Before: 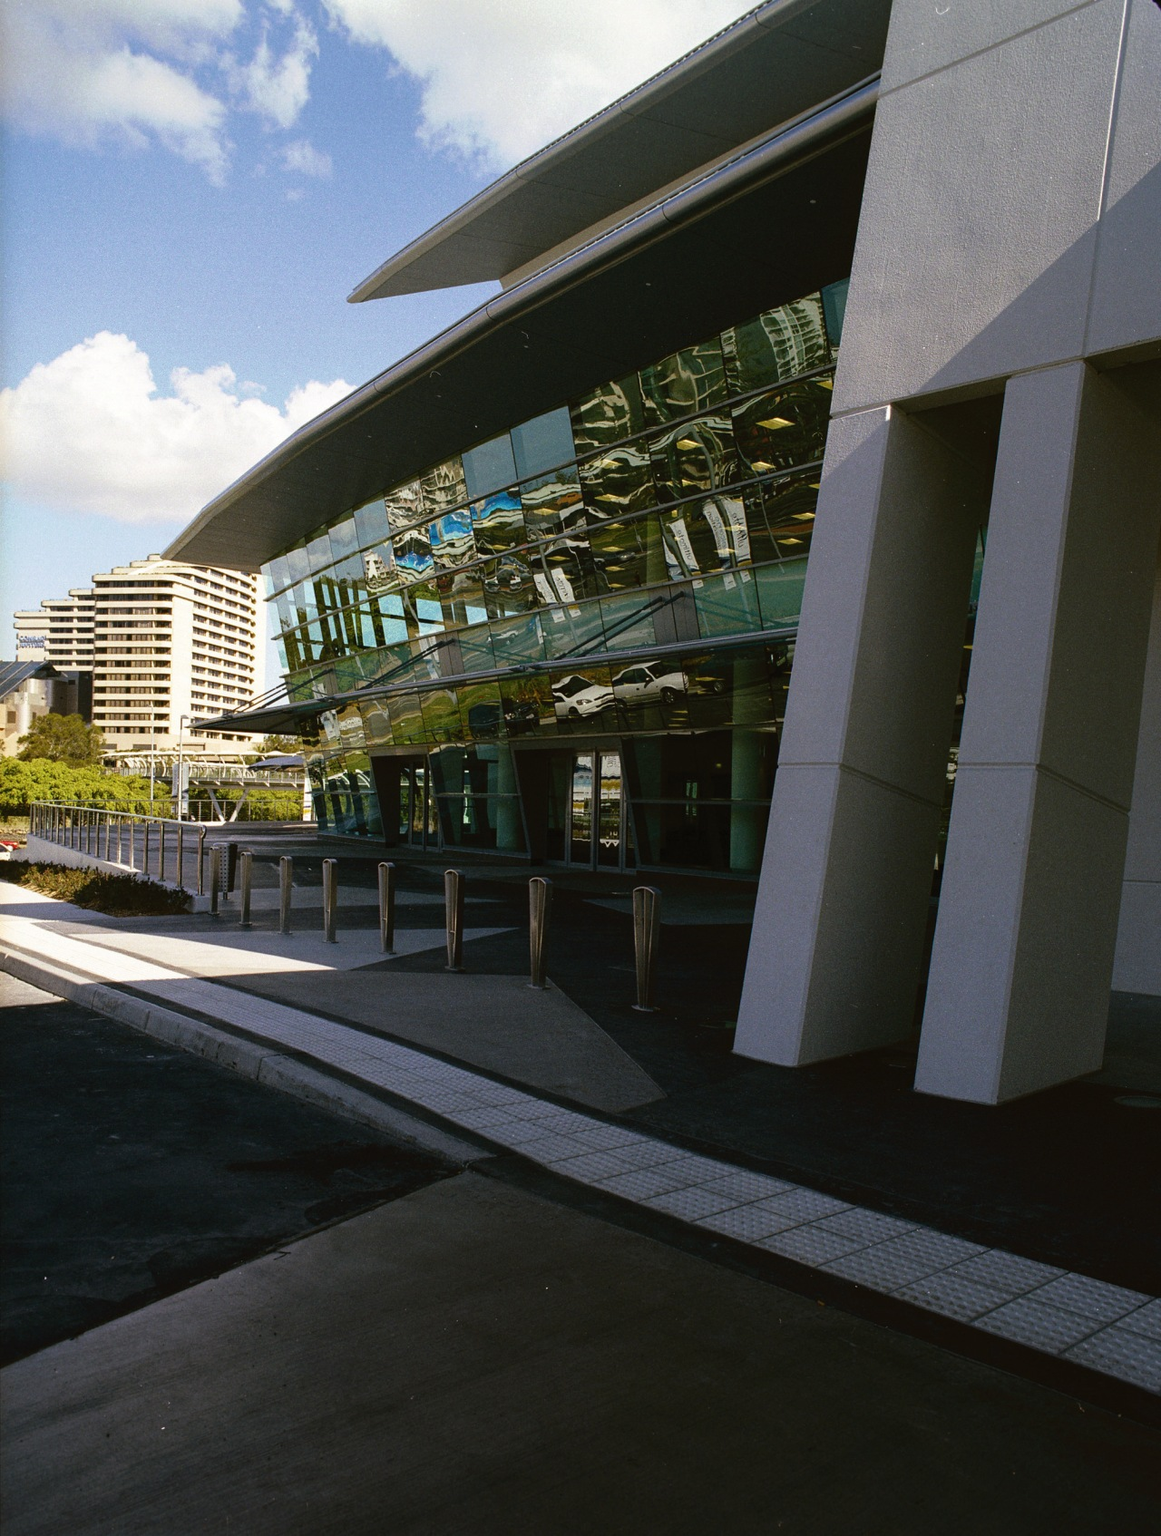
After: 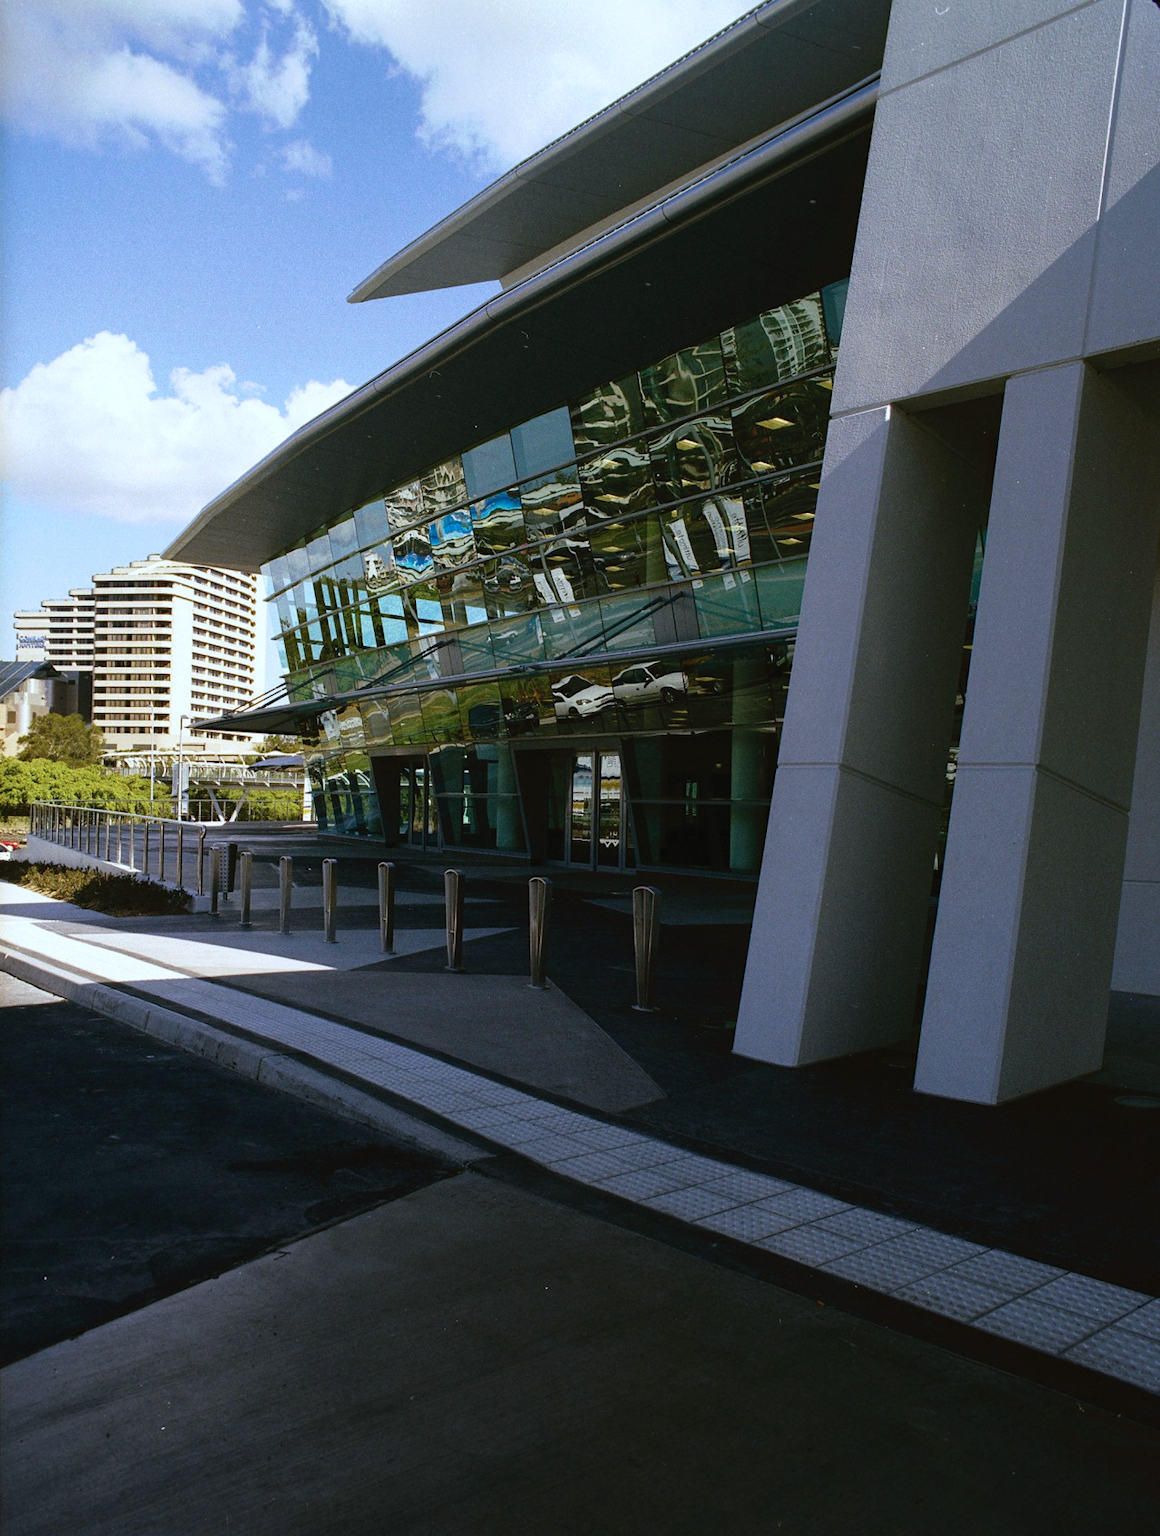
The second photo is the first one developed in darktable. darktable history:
color calibration: x 0.372, y 0.386, temperature 4286.28 K
